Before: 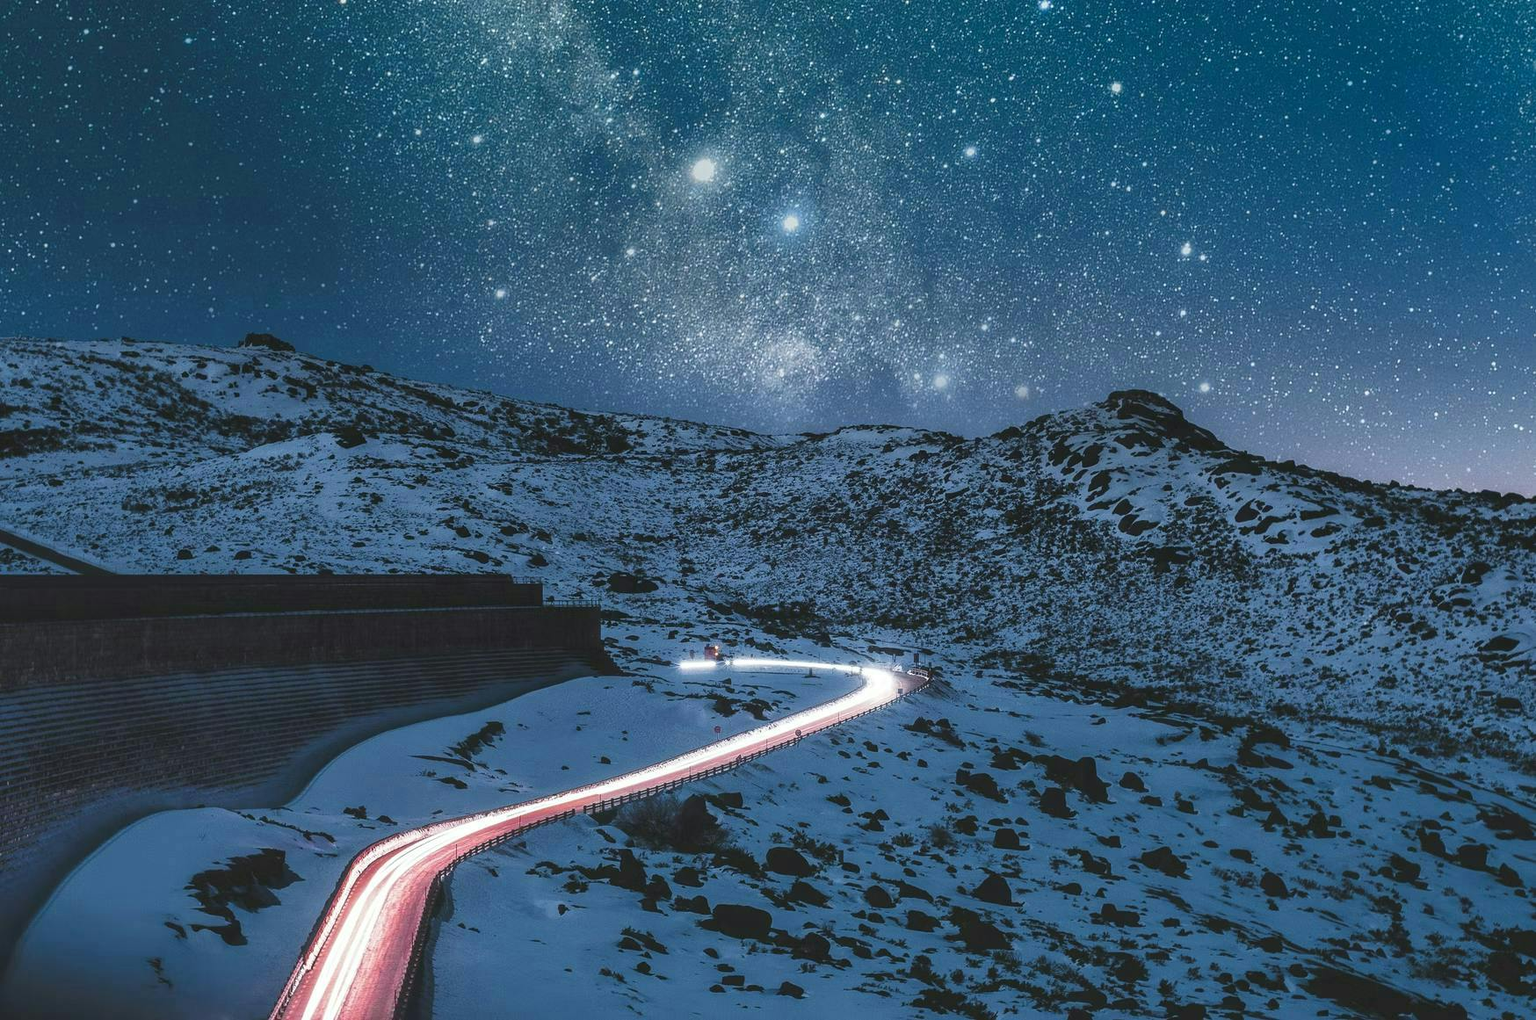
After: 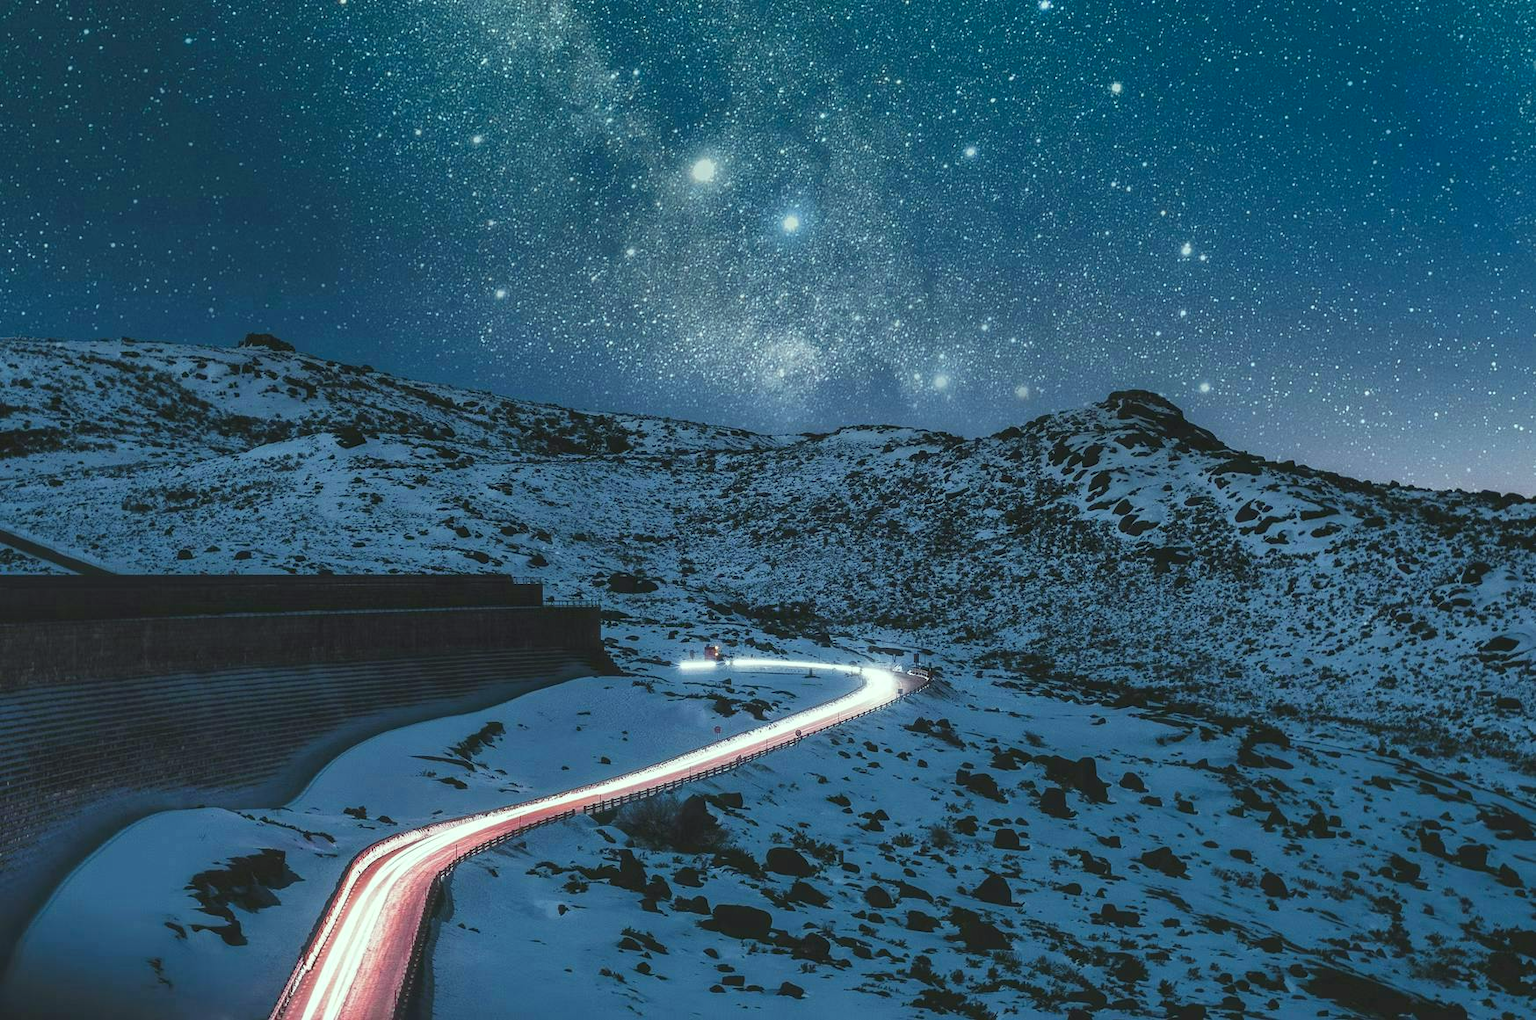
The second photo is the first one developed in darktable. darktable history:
exposure: compensate highlight preservation false
color correction: highlights a* -8, highlights b* 3.1
